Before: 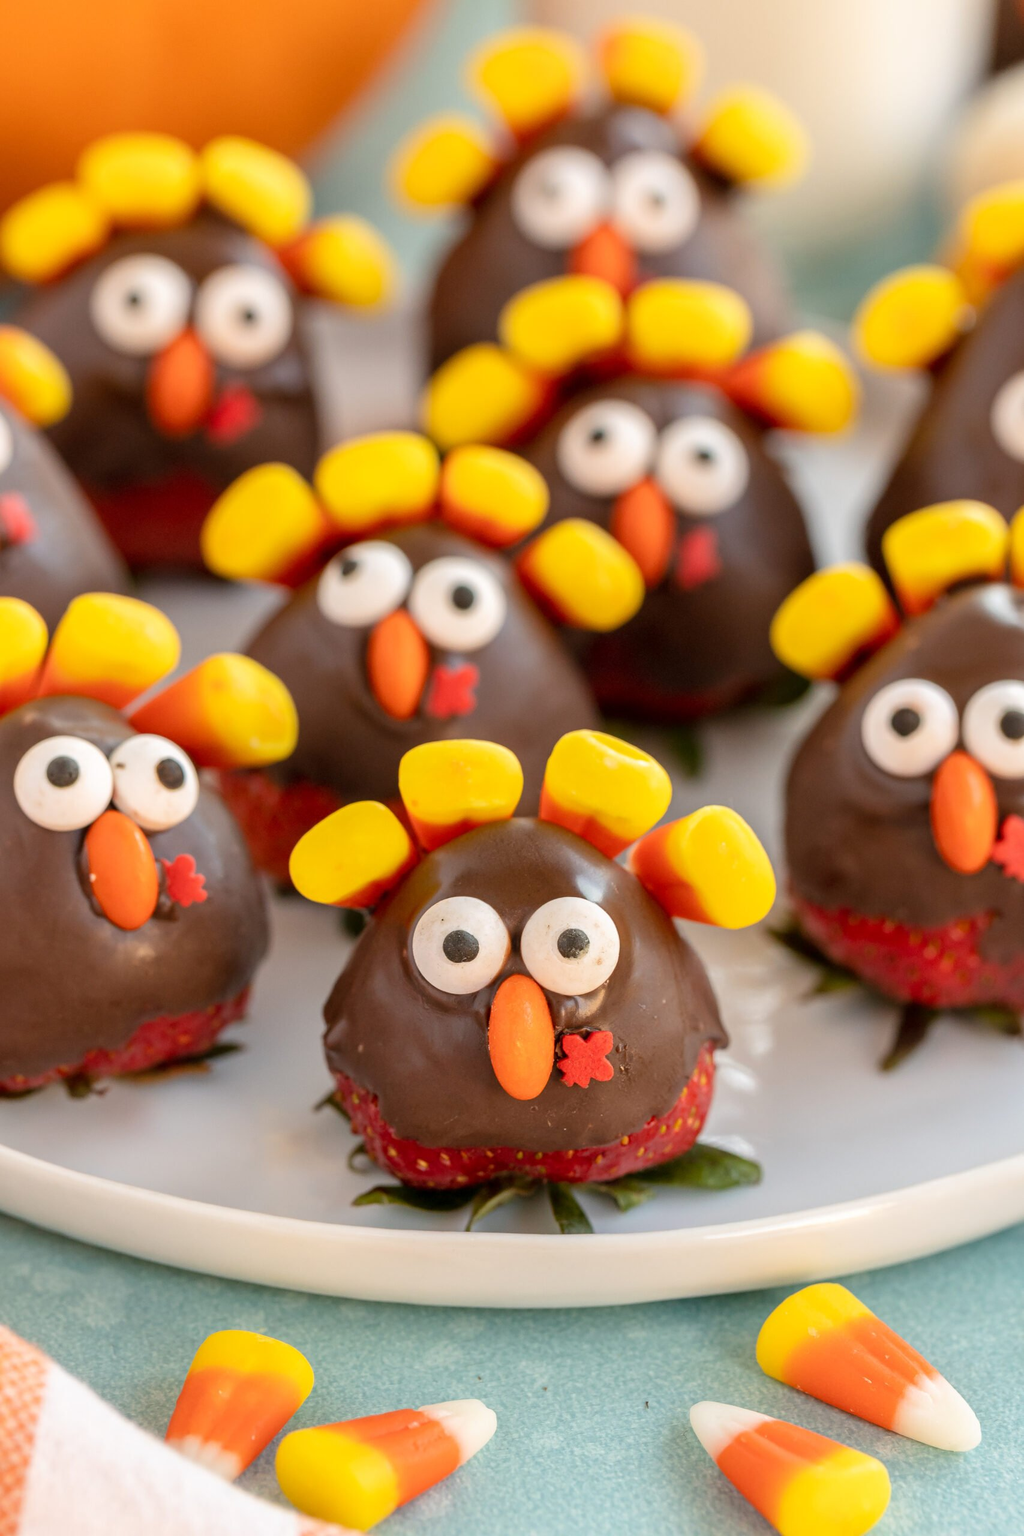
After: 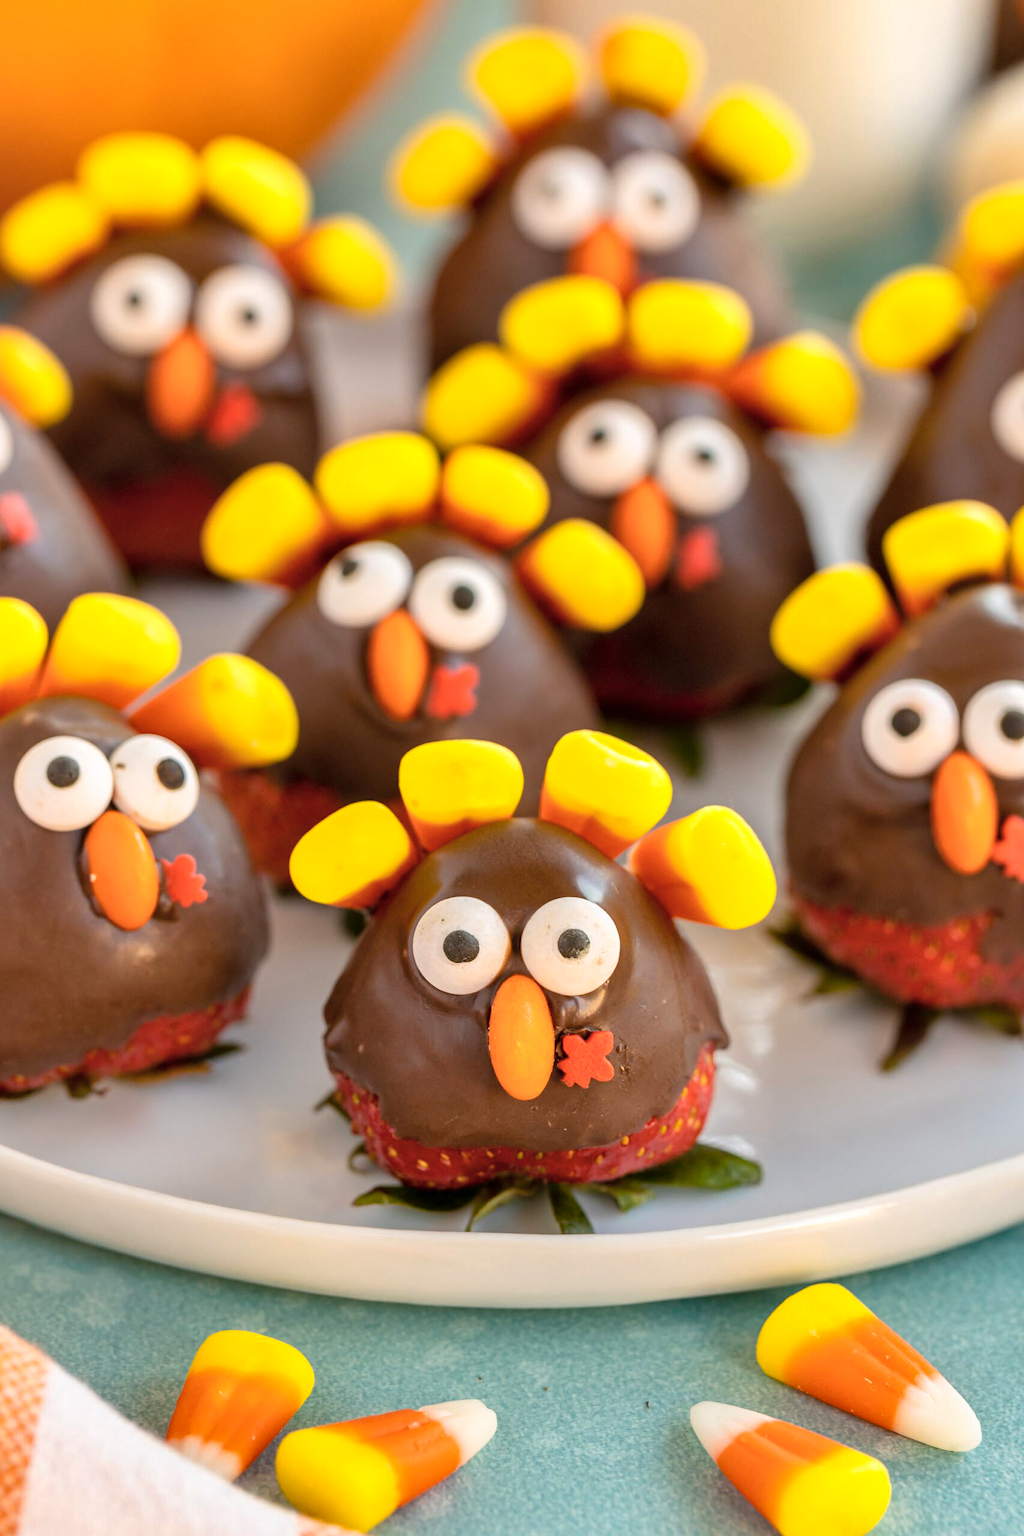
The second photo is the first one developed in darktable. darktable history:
shadows and highlights: low approximation 0.01, soften with gaussian
color zones: curves: ch0 [(0, 0.558) (0.143, 0.559) (0.286, 0.529) (0.429, 0.505) (0.571, 0.5) (0.714, 0.5) (0.857, 0.5) (1, 0.558)]; ch1 [(0, 0.469) (0.01, 0.469) (0.12, 0.446) (0.248, 0.469) (0.5, 0.5) (0.748, 0.5) (0.99, 0.469) (1, 0.469)]
color balance rgb: perceptual saturation grading › global saturation 17.841%, global vibrance 20%
